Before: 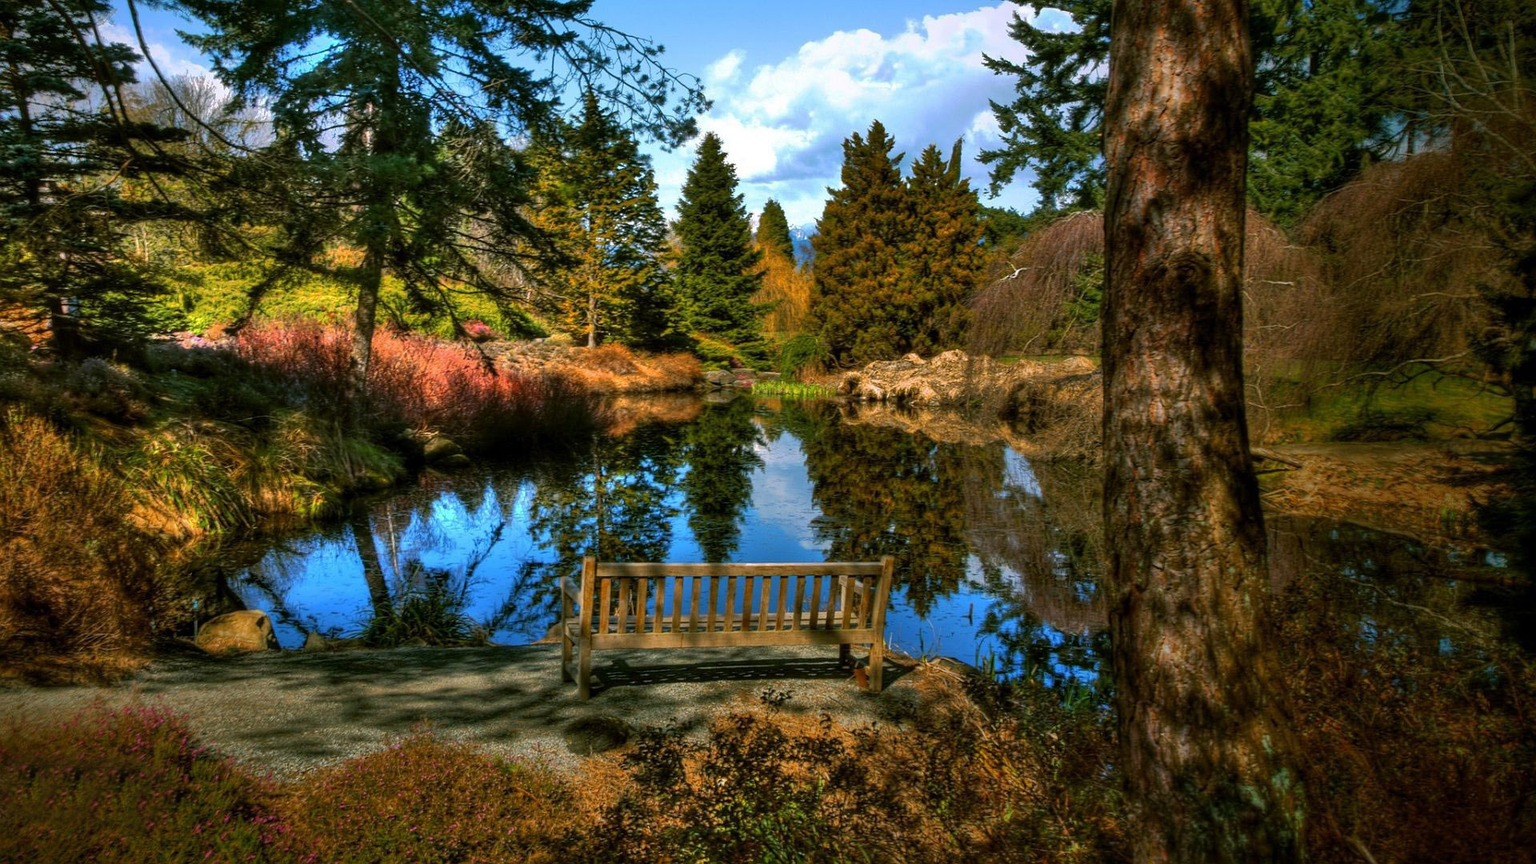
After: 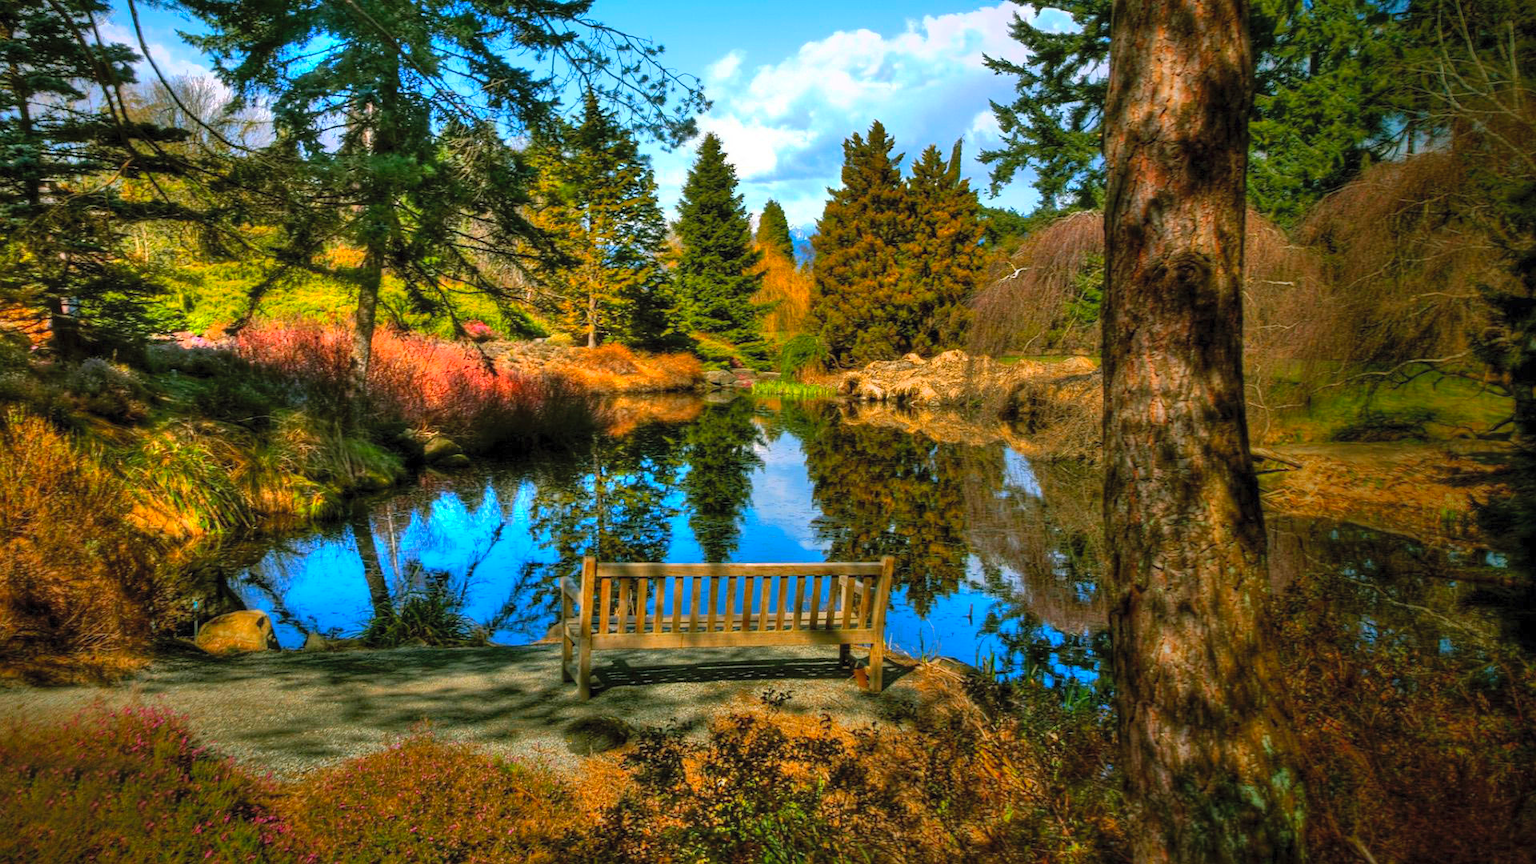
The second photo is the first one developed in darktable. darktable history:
contrast brightness saturation: contrast 0.07, brightness 0.173, saturation 0.417
